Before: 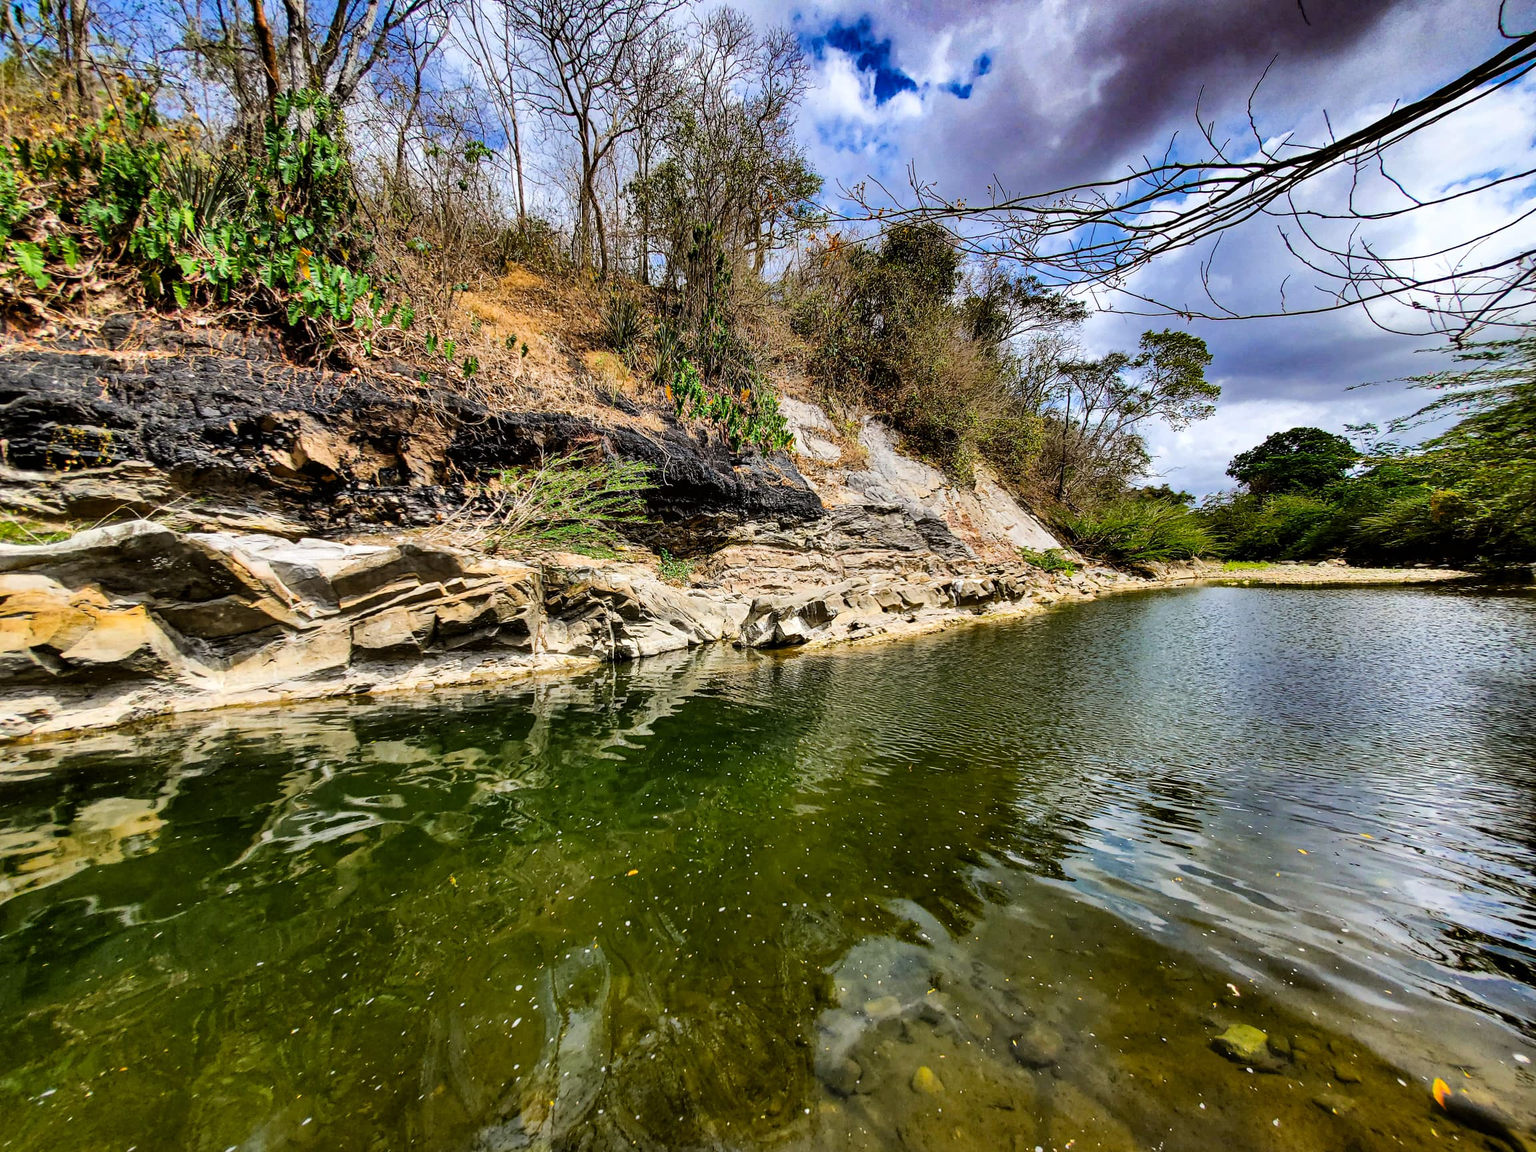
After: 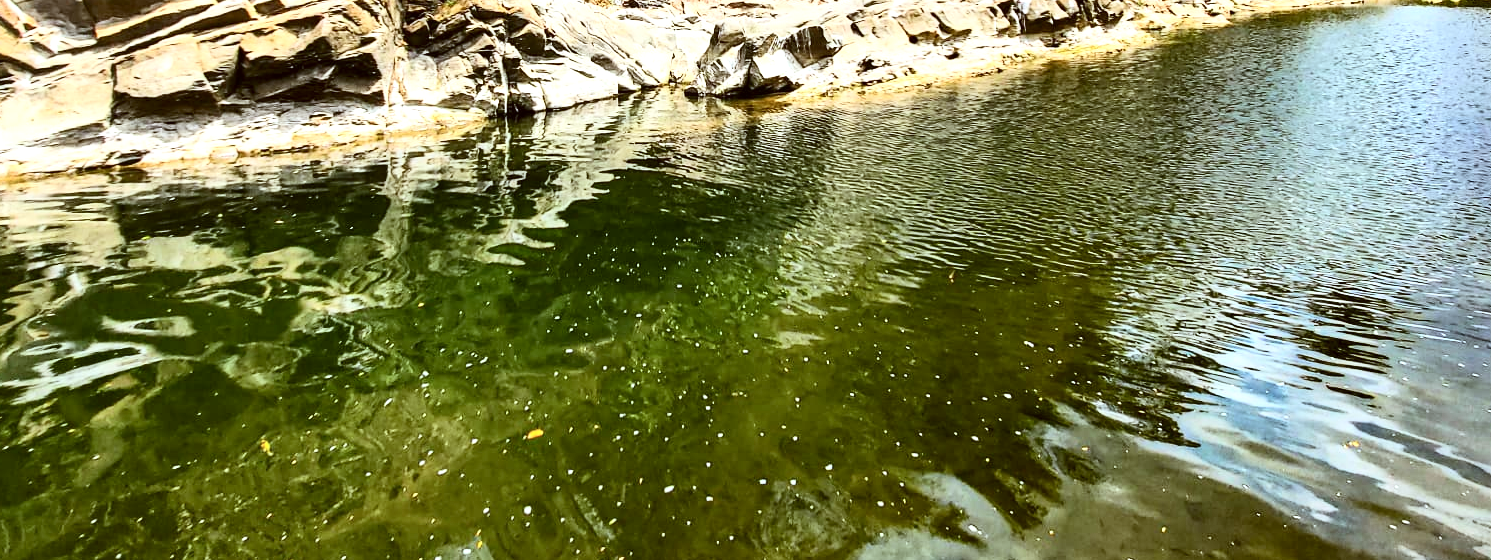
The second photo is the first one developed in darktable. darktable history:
contrast brightness saturation: contrast 0.238, brightness 0.09
exposure: exposure 0.633 EV, compensate exposure bias true, compensate highlight preservation false
color correction: highlights a* -3.56, highlights b* -6.37, shadows a* 3.04, shadows b* 5.61
crop: left 18.005%, top 50.641%, right 17.239%, bottom 16.927%
